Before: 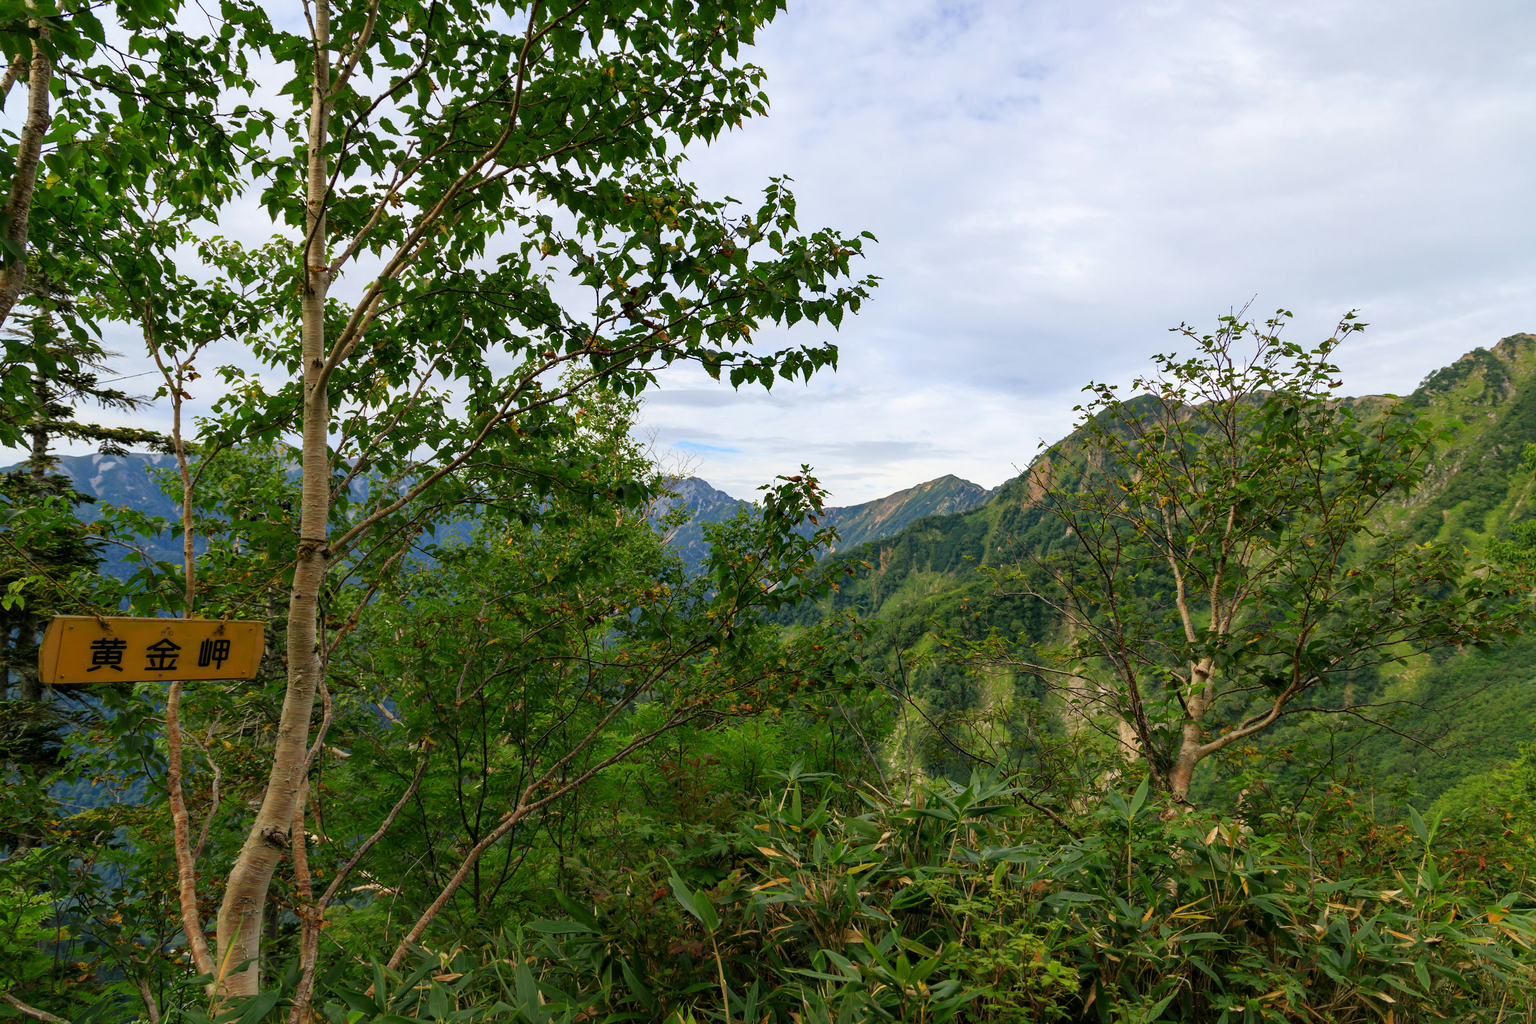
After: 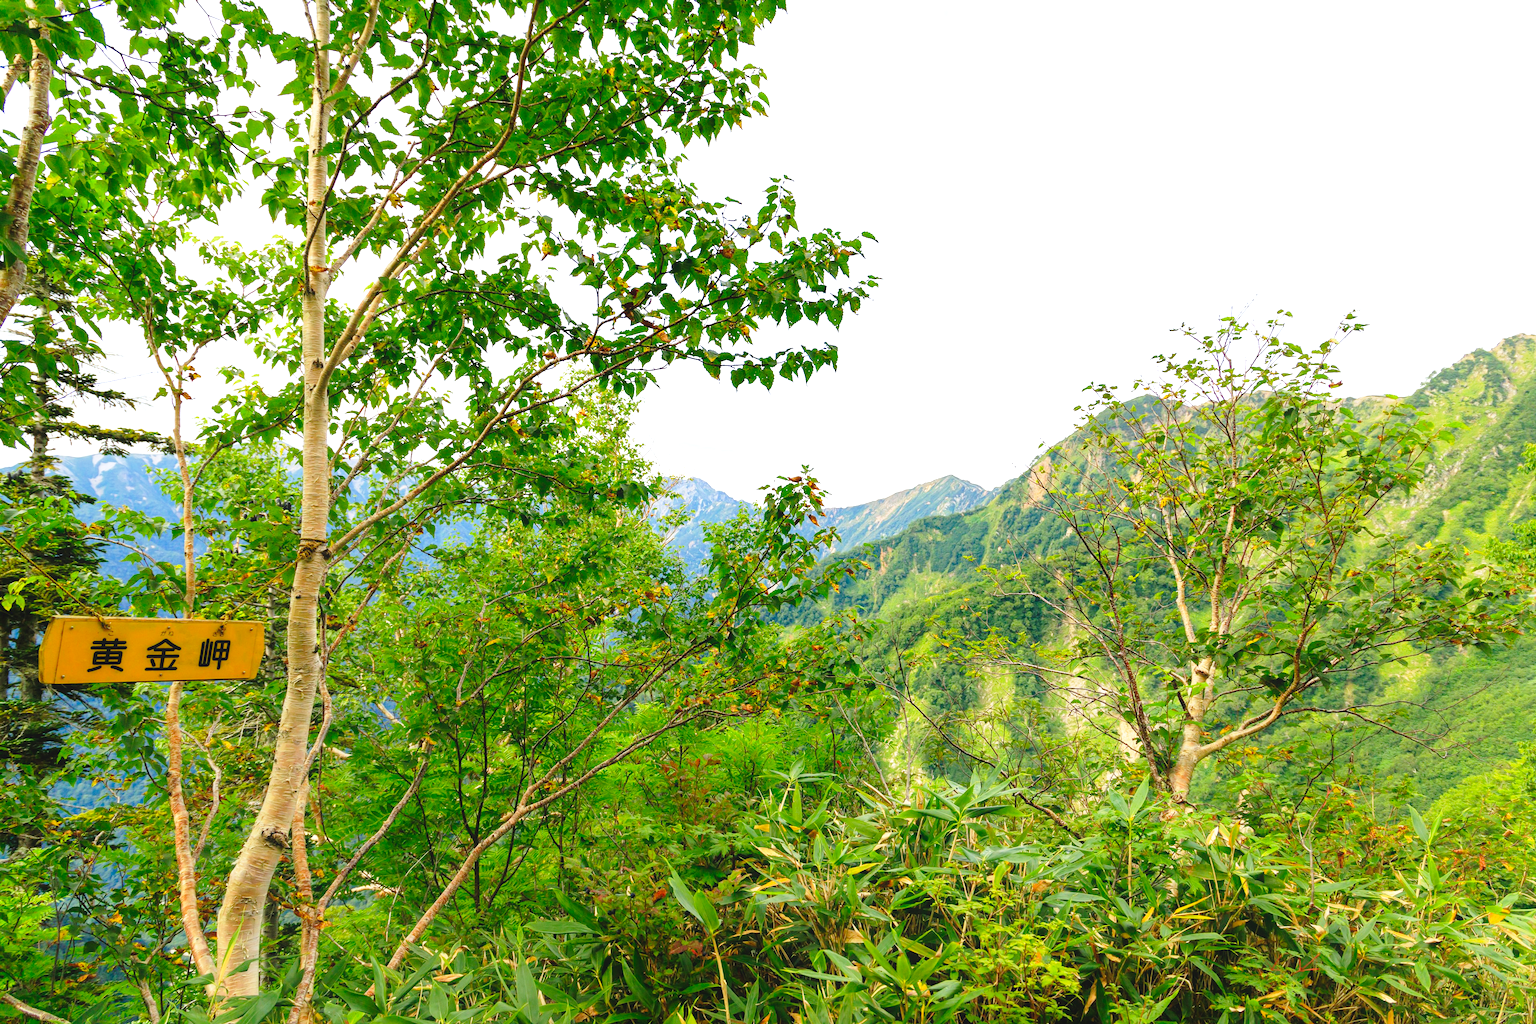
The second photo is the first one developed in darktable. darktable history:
contrast equalizer: y [[0.531, 0.548, 0.559, 0.557, 0.544, 0.527], [0.5 ×6], [0.5 ×6], [0 ×6], [0 ×6]], mix -0.99
base curve: curves: ch0 [(0, 0) (0.028, 0.03) (0.121, 0.232) (0.46, 0.748) (0.859, 0.968) (1, 1)], preserve colors none
exposure: black level correction 0, exposure 1.199 EV, compensate exposure bias true, compensate highlight preservation false
